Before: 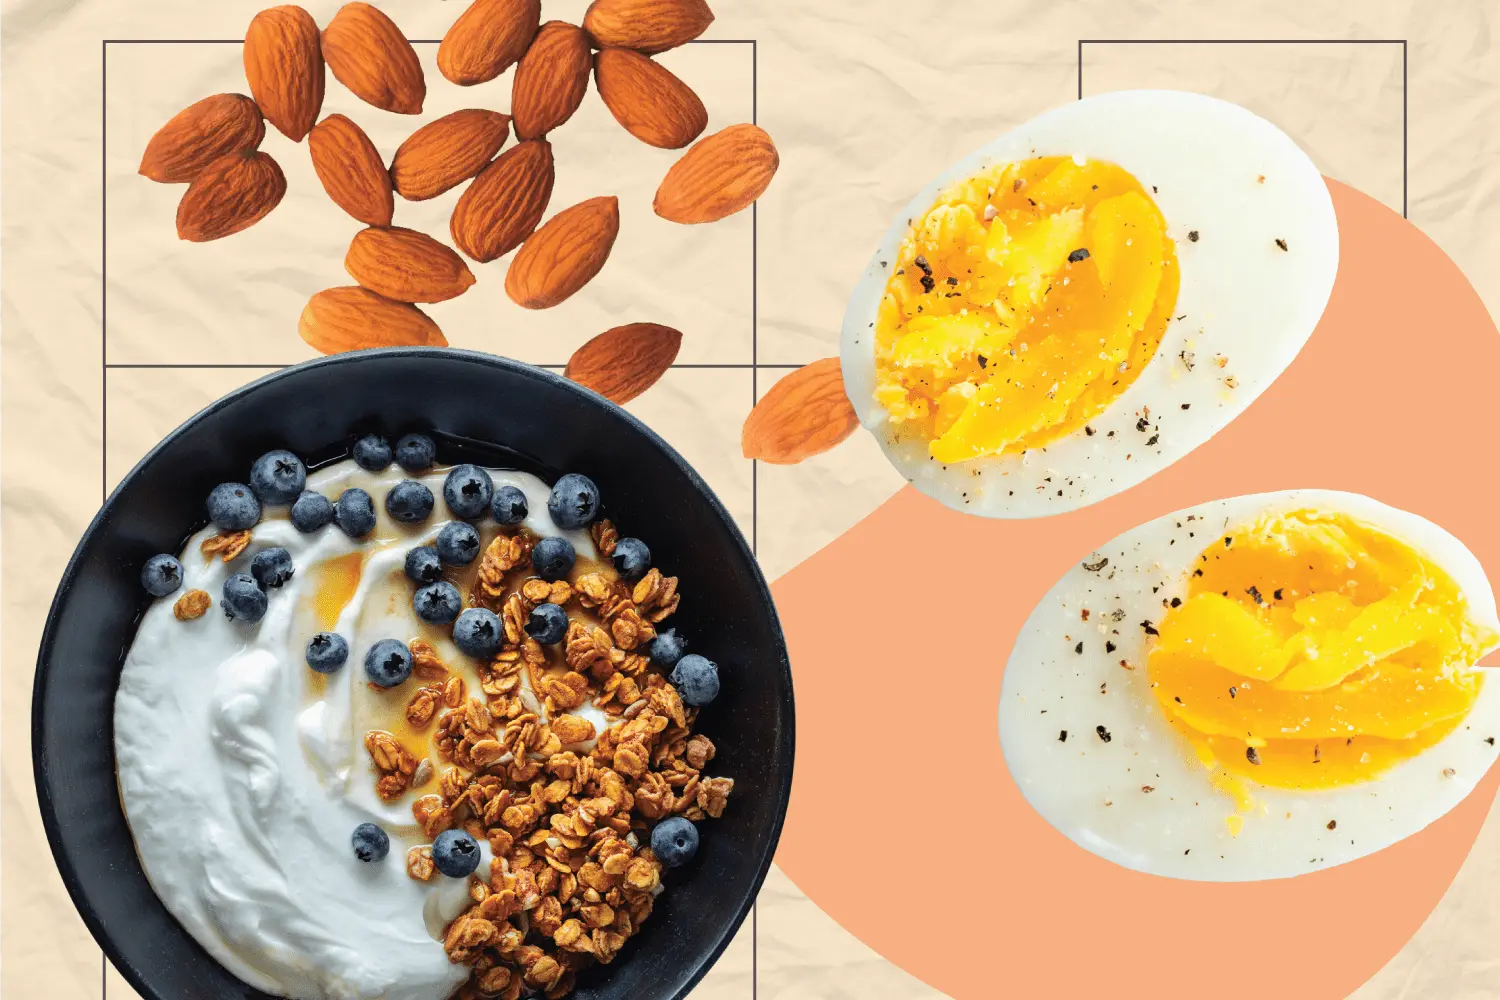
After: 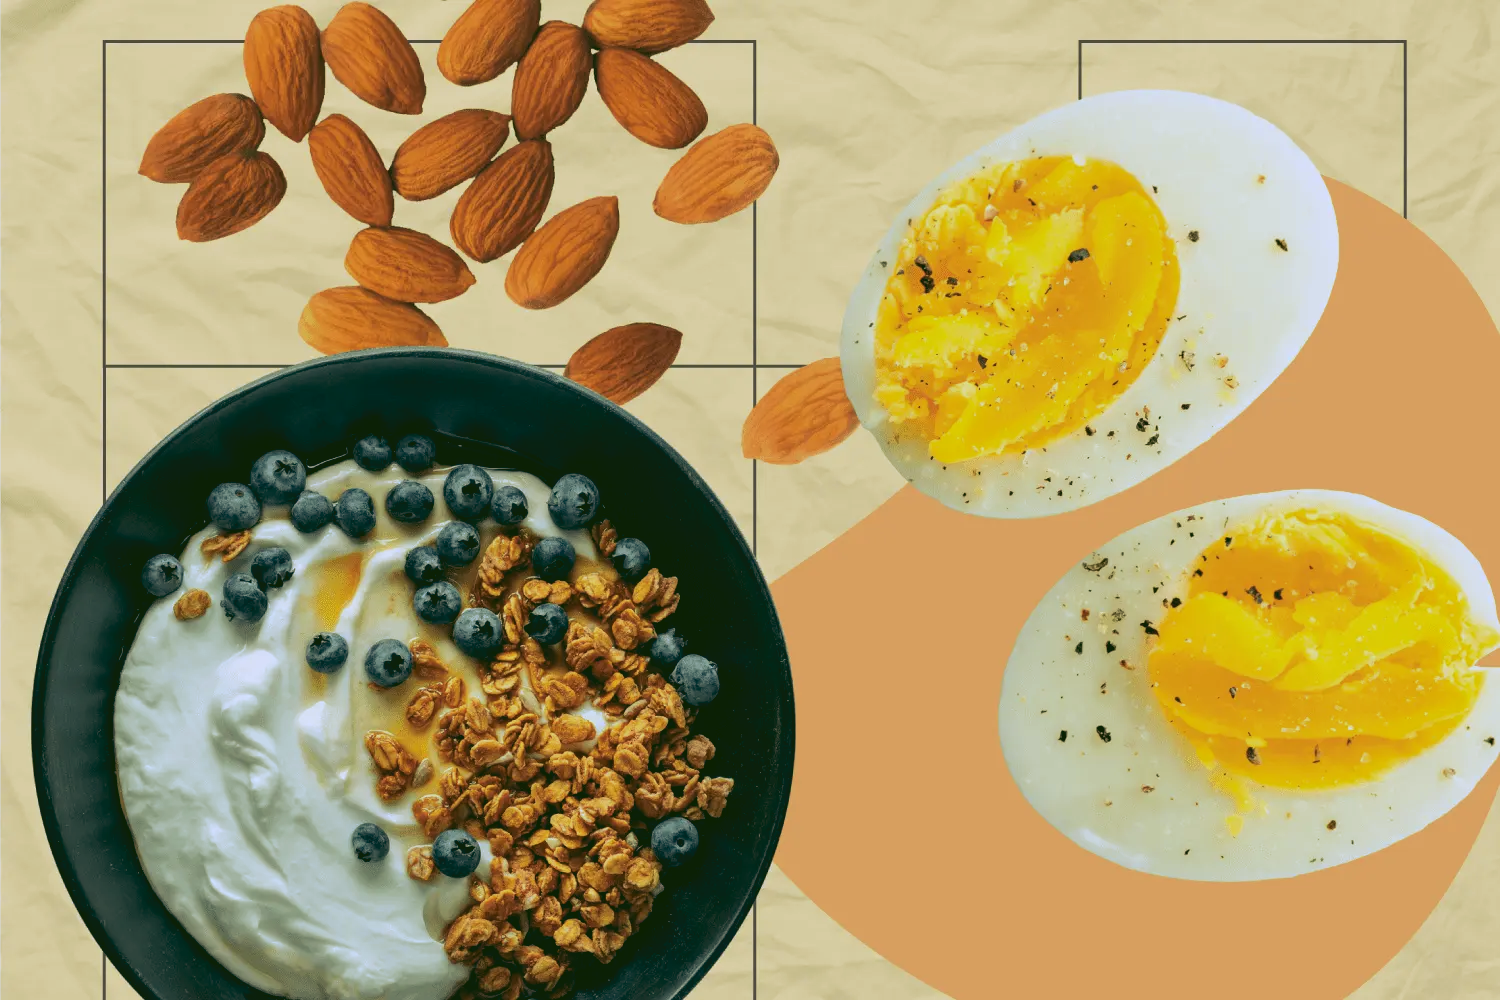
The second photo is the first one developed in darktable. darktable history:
contrast brightness saturation: saturation -0.05
rgb curve: curves: ch0 [(0.123, 0.061) (0.995, 0.887)]; ch1 [(0.06, 0.116) (1, 0.906)]; ch2 [(0, 0) (0.824, 0.69) (1, 1)], mode RGB, independent channels, compensate middle gray true
